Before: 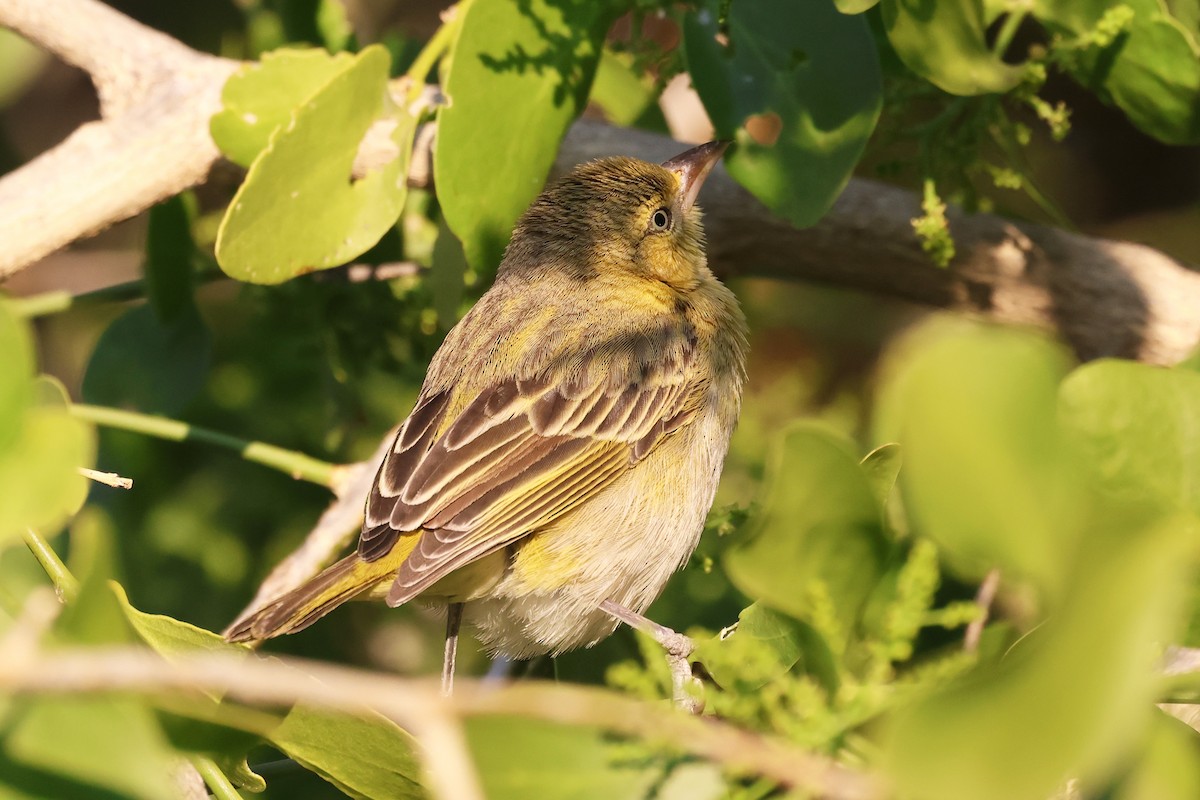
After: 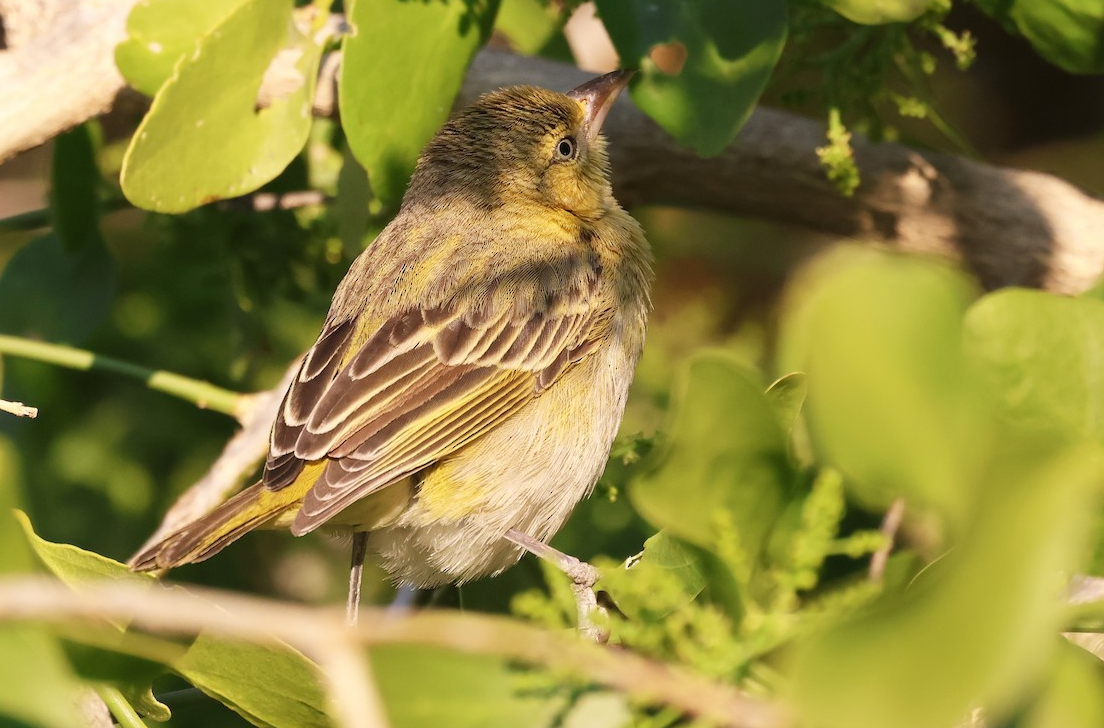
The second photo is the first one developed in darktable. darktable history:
crop and rotate: left 7.92%, top 8.957%
